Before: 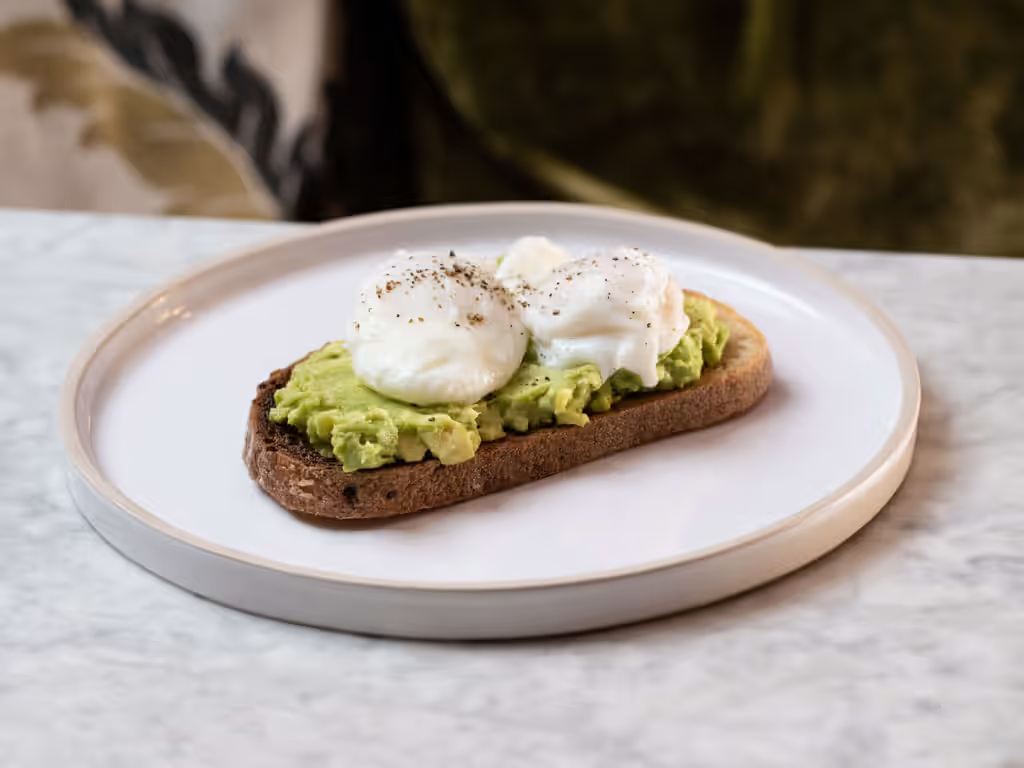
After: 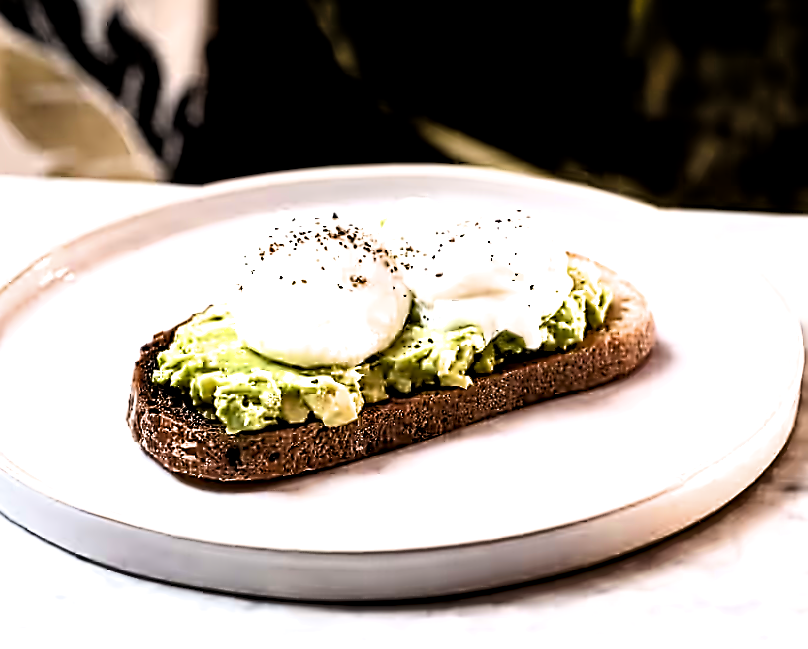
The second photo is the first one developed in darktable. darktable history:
exposure: black level correction 0, exposure 0.596 EV, compensate highlight preservation false
contrast brightness saturation: saturation 0.123
sharpen: on, module defaults
filmic rgb: black relative exposure -3.49 EV, white relative exposure 2.25 EV, hardness 3.41
shadows and highlights: soften with gaussian
crop: left 11.497%, top 5.071%, right 9.58%, bottom 10.401%
local contrast: highlights 101%, shadows 101%, detail 119%, midtone range 0.2
contrast equalizer: y [[0.5, 0.5, 0.5, 0.515, 0.749, 0.84], [0.5 ×6], [0.5 ×6], [0, 0, 0, 0.001, 0.067, 0.262], [0 ×6]]
